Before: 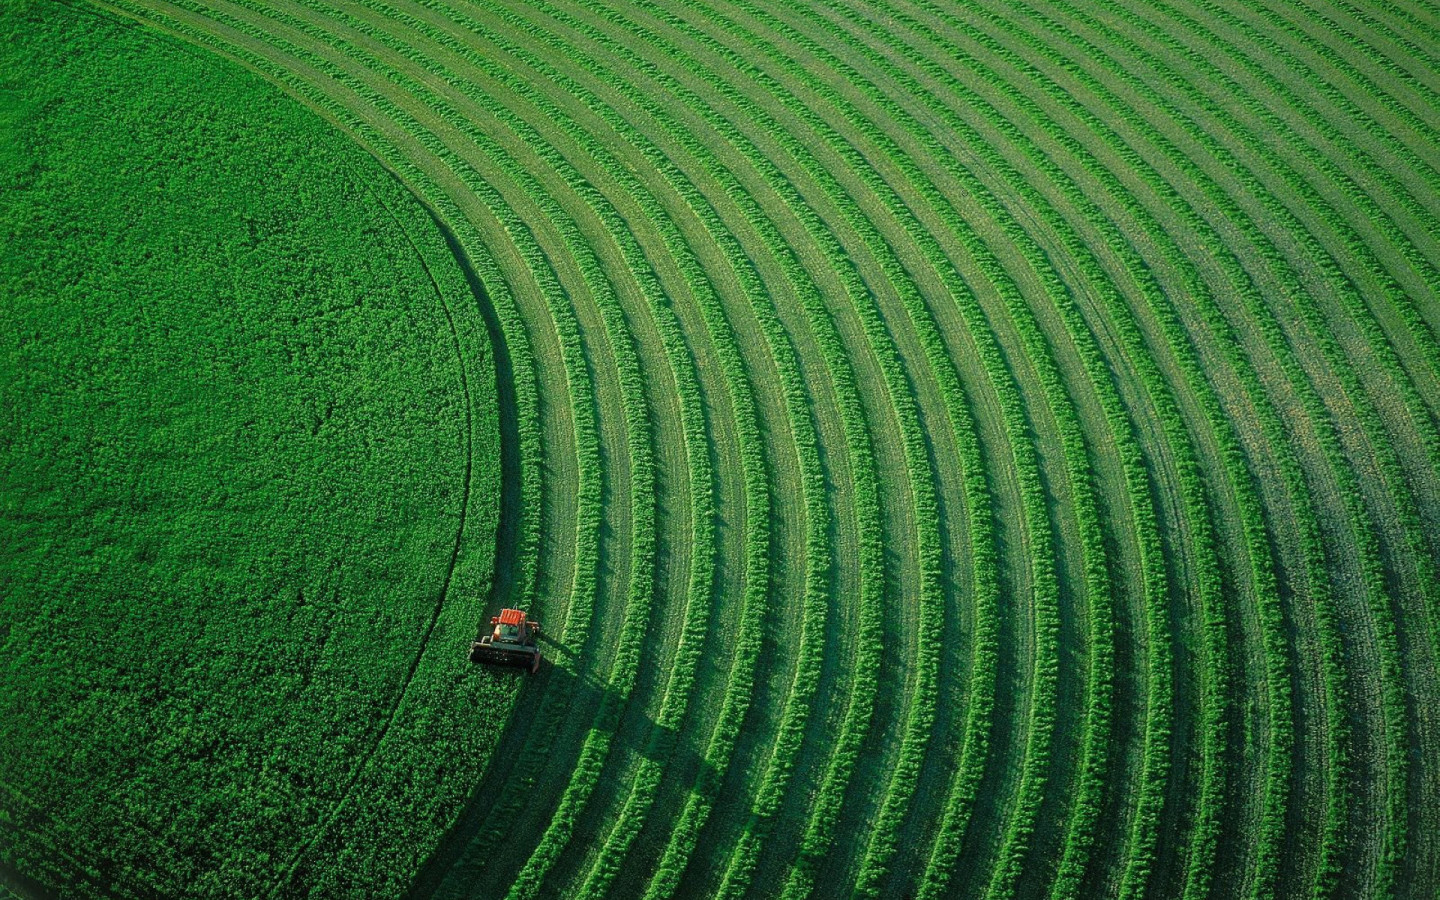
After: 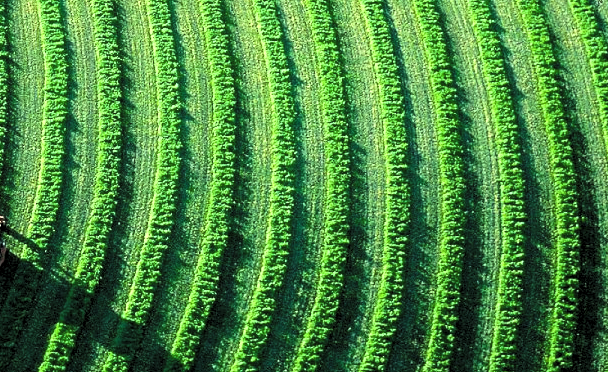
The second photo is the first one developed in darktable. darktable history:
levels: white 90.69%, levels [0.182, 0.542, 0.902]
color balance rgb: power › hue 173.37°, highlights gain › chroma 0.216%, highlights gain › hue 329.9°, perceptual saturation grading › global saturation 39.168%
crop: left 37.113%, top 45.193%, right 20.626%, bottom 13.362%
contrast brightness saturation: contrast 0.376, brightness 0.514
